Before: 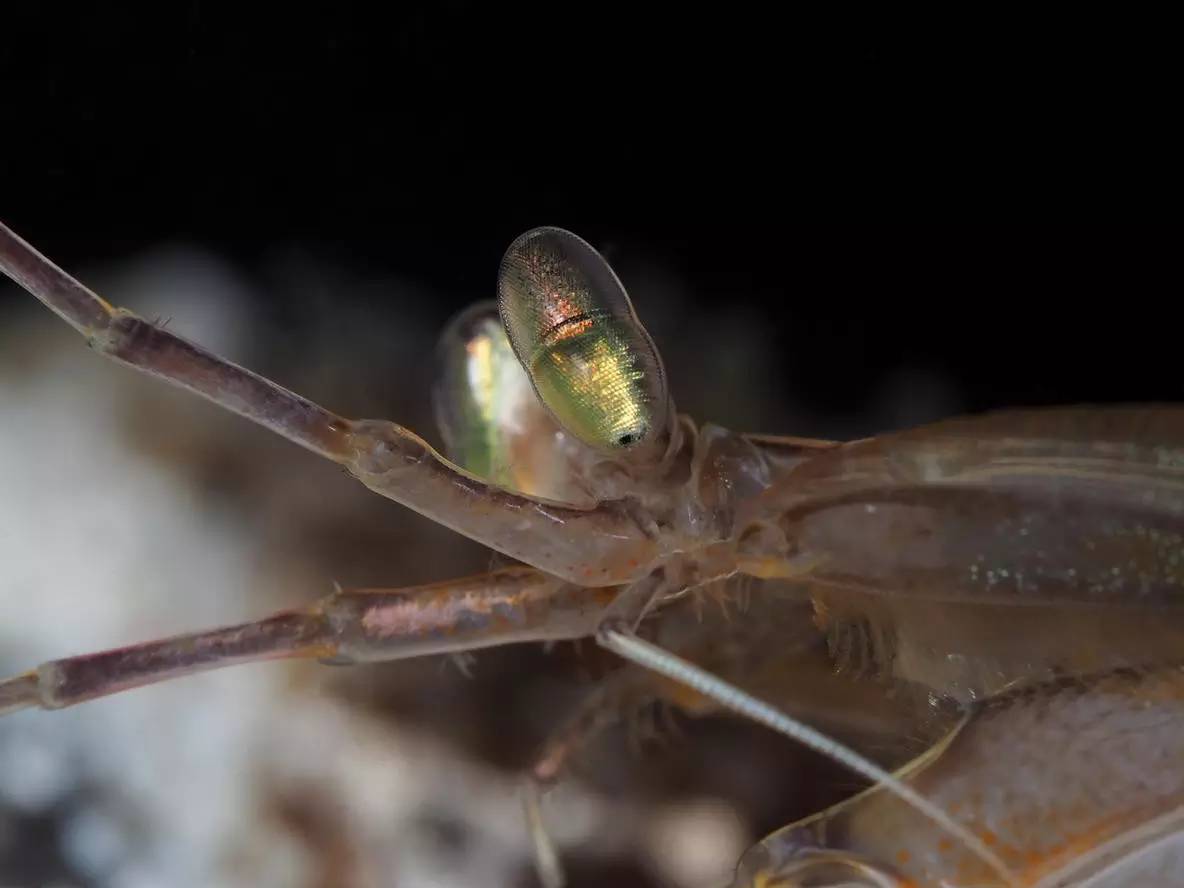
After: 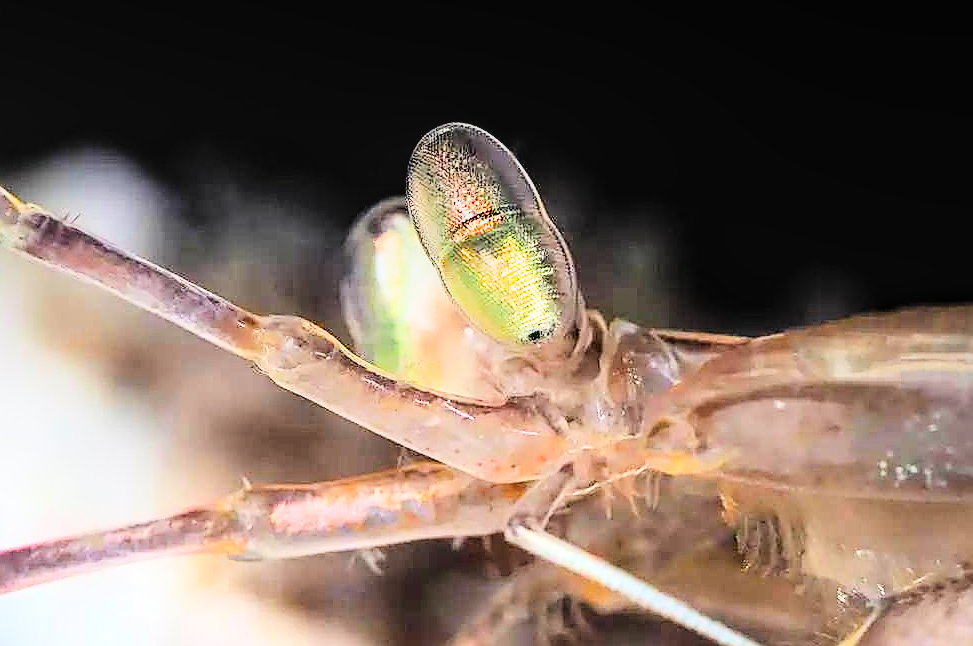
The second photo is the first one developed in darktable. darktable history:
crop: left 7.756%, top 11.749%, right 9.986%, bottom 15.469%
exposure: black level correction 0, exposure 1.101 EV, compensate exposure bias true, compensate highlight preservation false
sharpen: radius 1.428, amount 1.261, threshold 0.699
filmic rgb: black relative exposure -7.65 EV, white relative exposure 4.56 EV, hardness 3.61, contrast 0.992
tone equalizer: -8 EV -1.09 EV, -7 EV -1.04 EV, -6 EV -0.877 EV, -5 EV -0.616 EV, -3 EV 0.567 EV, -2 EV 0.883 EV, -1 EV 0.999 EV, +0 EV 1.08 EV
local contrast: on, module defaults
contrast brightness saturation: contrast 0.244, brightness 0.268, saturation 0.385
